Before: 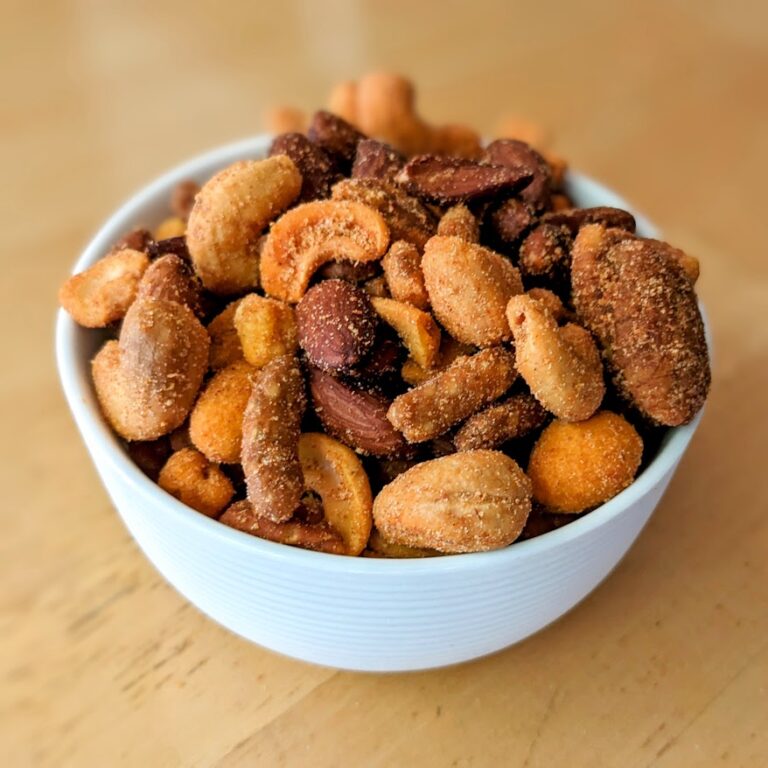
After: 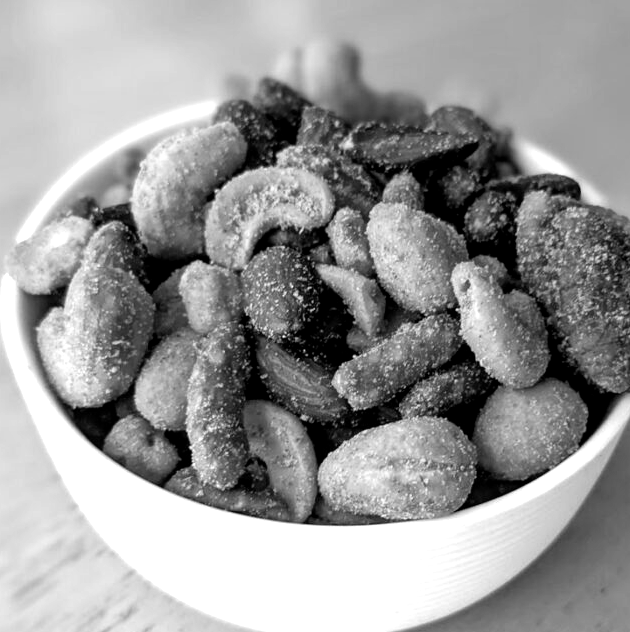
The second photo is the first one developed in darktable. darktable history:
tone equalizer: -8 EV -0.772 EV, -7 EV -0.678 EV, -6 EV -0.563 EV, -5 EV -0.422 EV, -3 EV 0.401 EV, -2 EV 0.6 EV, -1 EV 0.676 EV, +0 EV 0.724 EV, mask exposure compensation -0.513 EV
local contrast: highlights 103%, shadows 98%, detail 120%, midtone range 0.2
color calibration: output gray [0.21, 0.42, 0.37, 0], x 0.356, y 0.367, temperature 4699.46 K
crop and rotate: left 7.269%, top 4.392%, right 10.602%, bottom 13.204%
